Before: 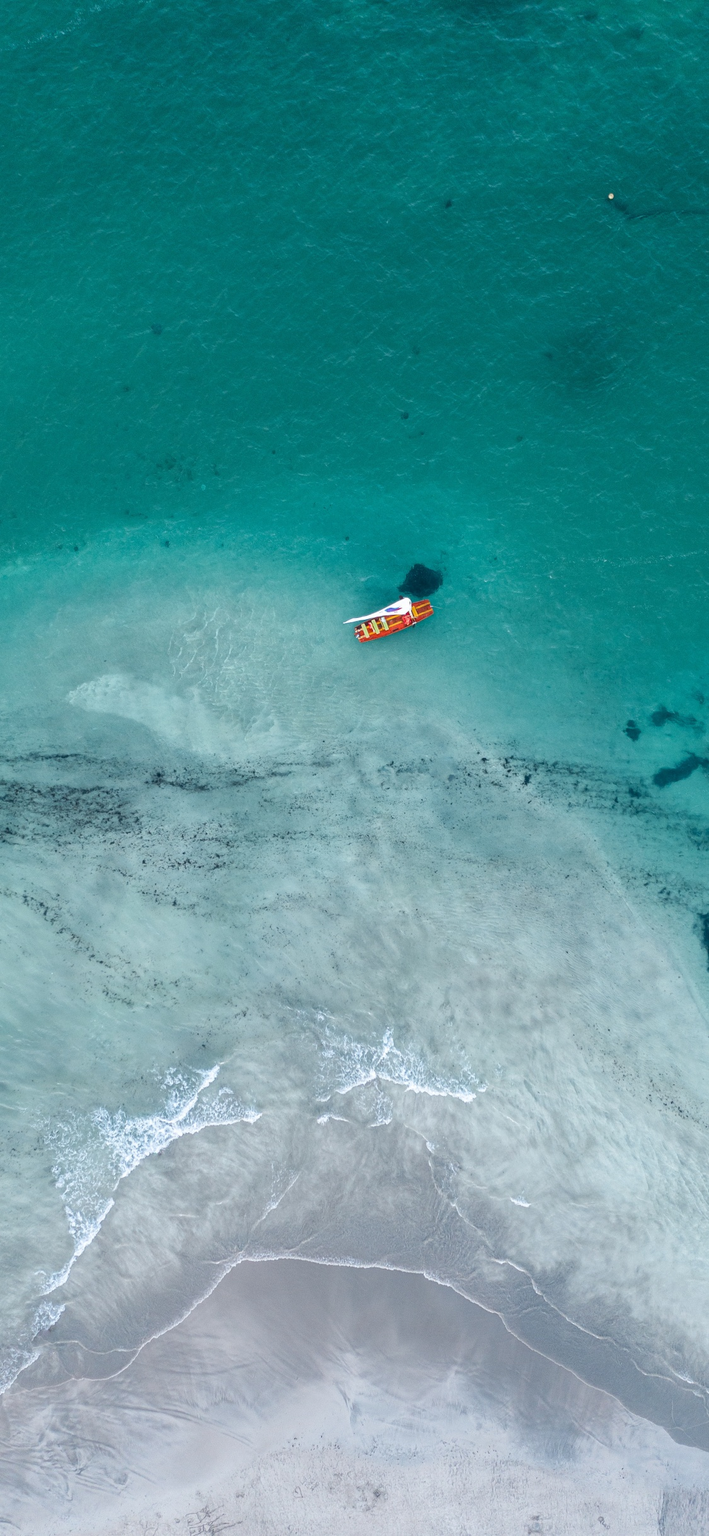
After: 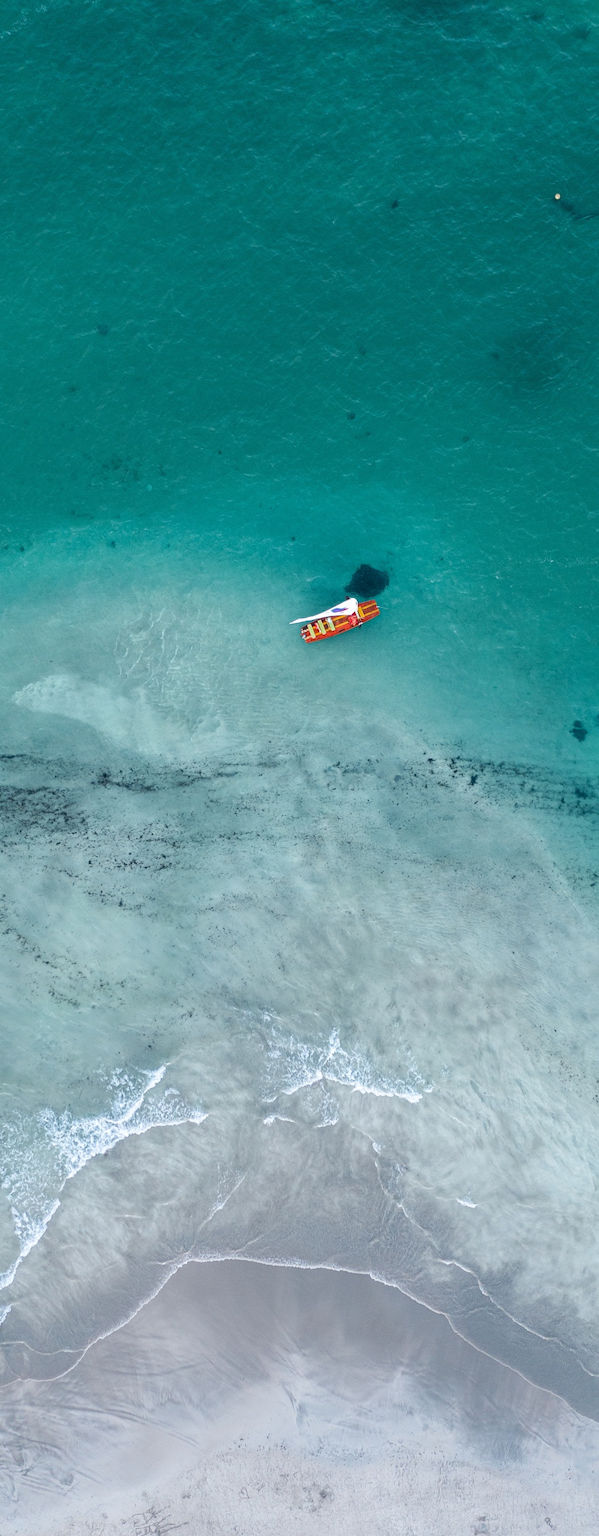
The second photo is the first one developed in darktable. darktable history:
crop: left 7.67%, right 7.865%
